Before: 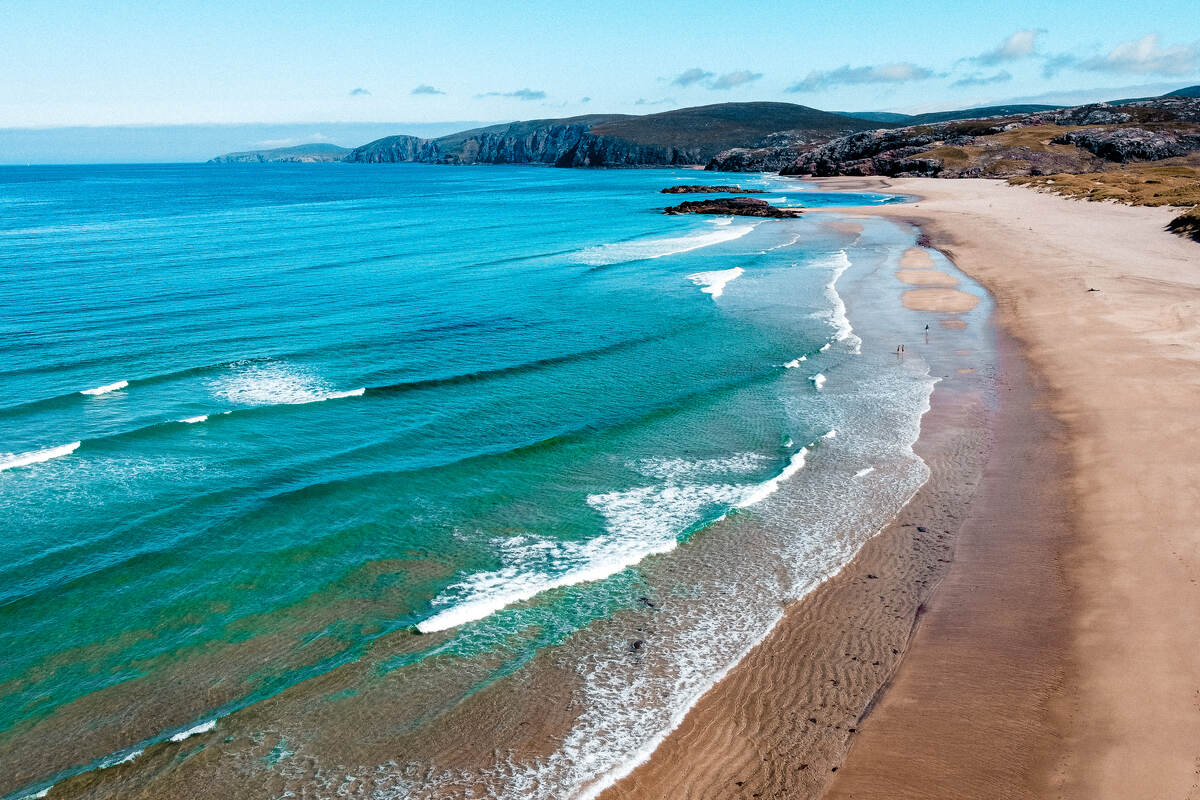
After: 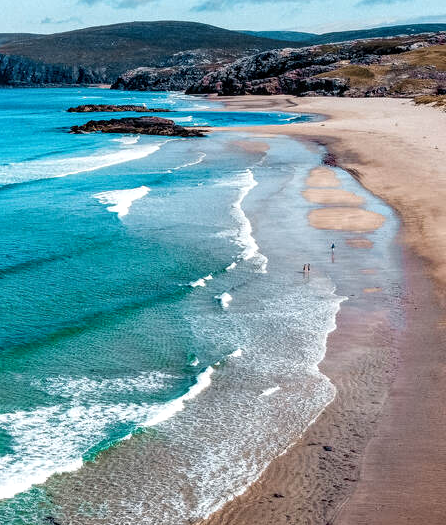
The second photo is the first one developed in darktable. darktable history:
local contrast: on, module defaults
crop and rotate: left 49.548%, top 10.135%, right 13.214%, bottom 24.185%
